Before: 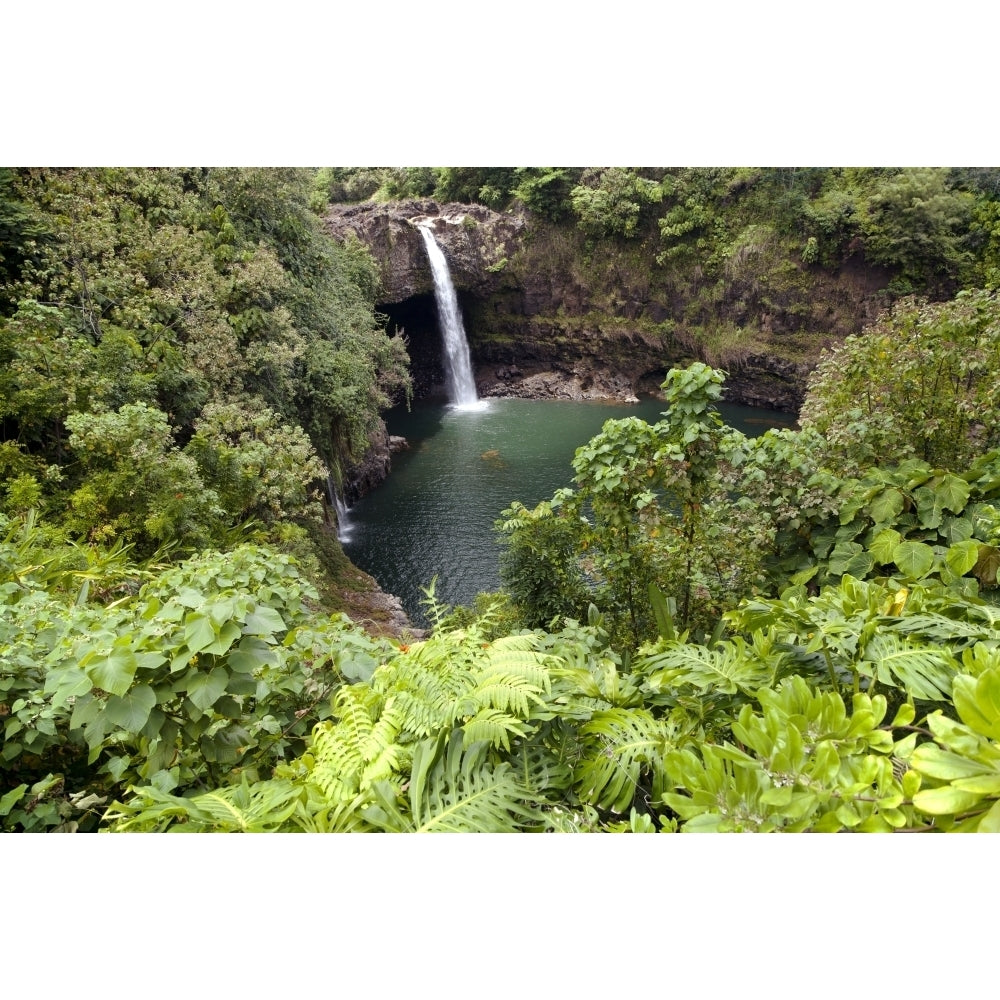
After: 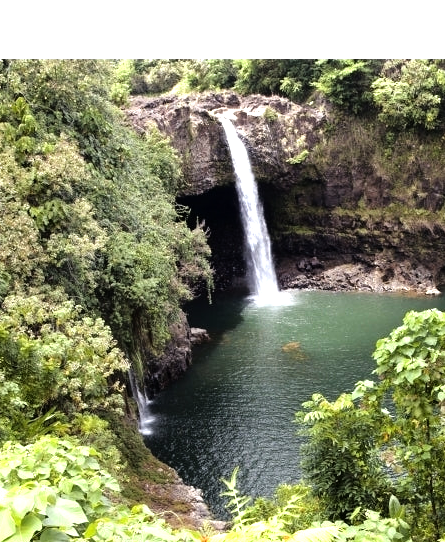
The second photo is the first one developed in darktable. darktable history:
crop: left 19.903%, top 10.828%, right 35.509%, bottom 34.883%
tone equalizer: -8 EV -1.05 EV, -7 EV -0.982 EV, -6 EV -0.828 EV, -5 EV -0.618 EV, -3 EV 0.581 EV, -2 EV 0.869 EV, -1 EV 1 EV, +0 EV 1.08 EV
